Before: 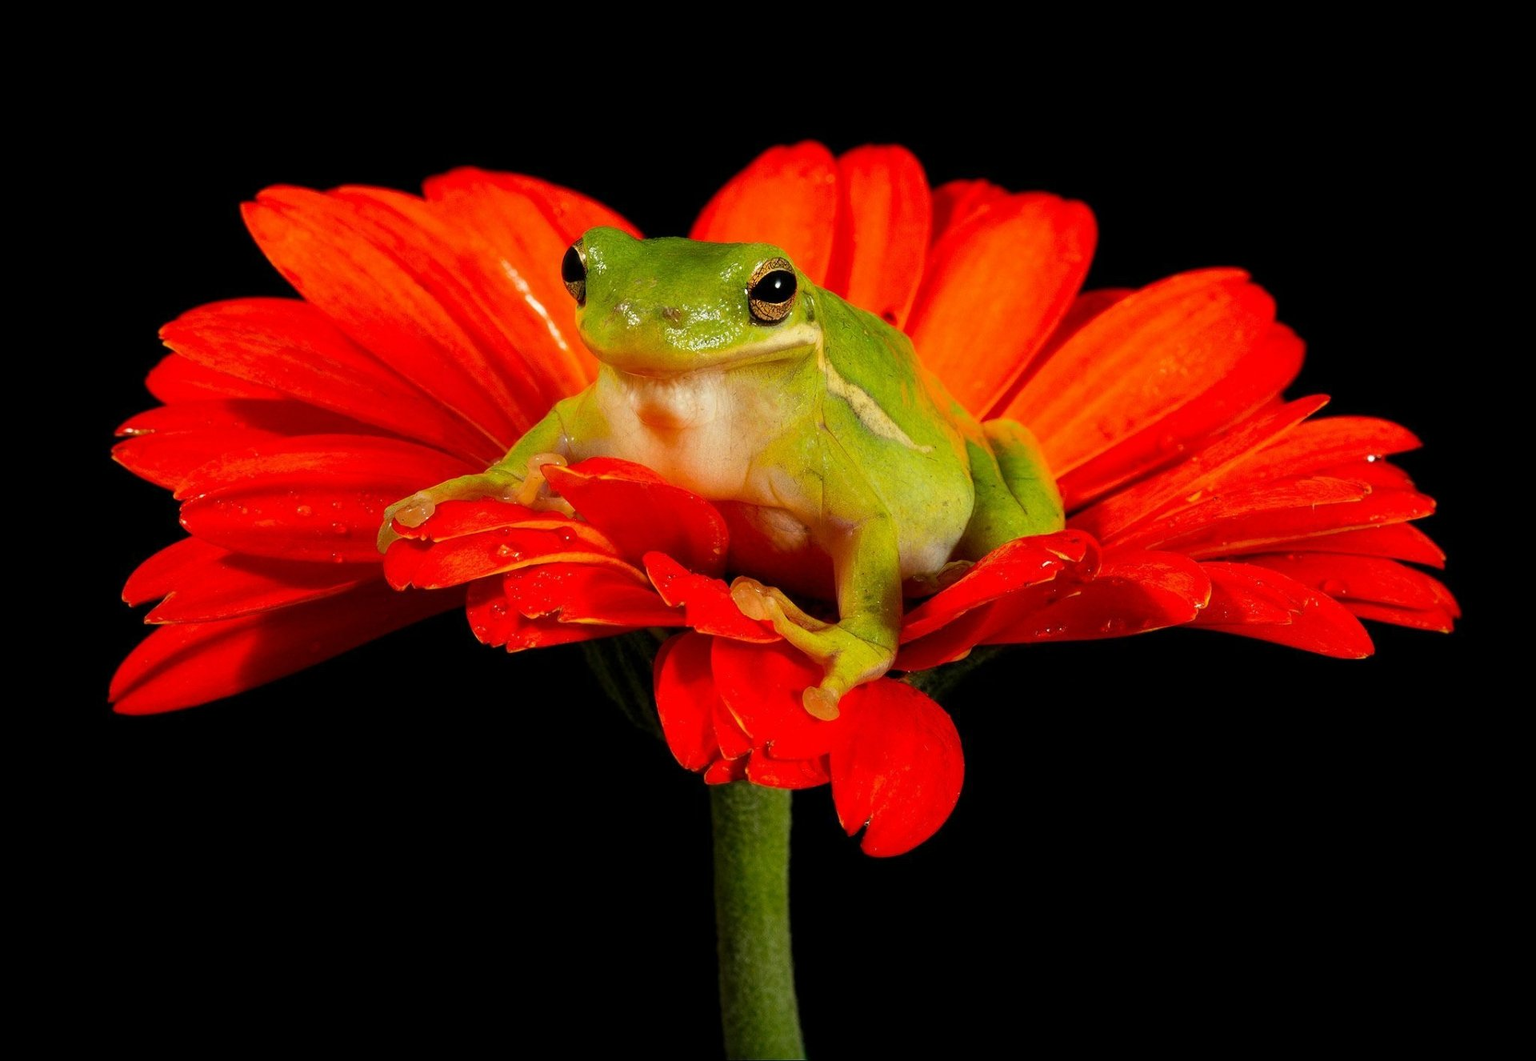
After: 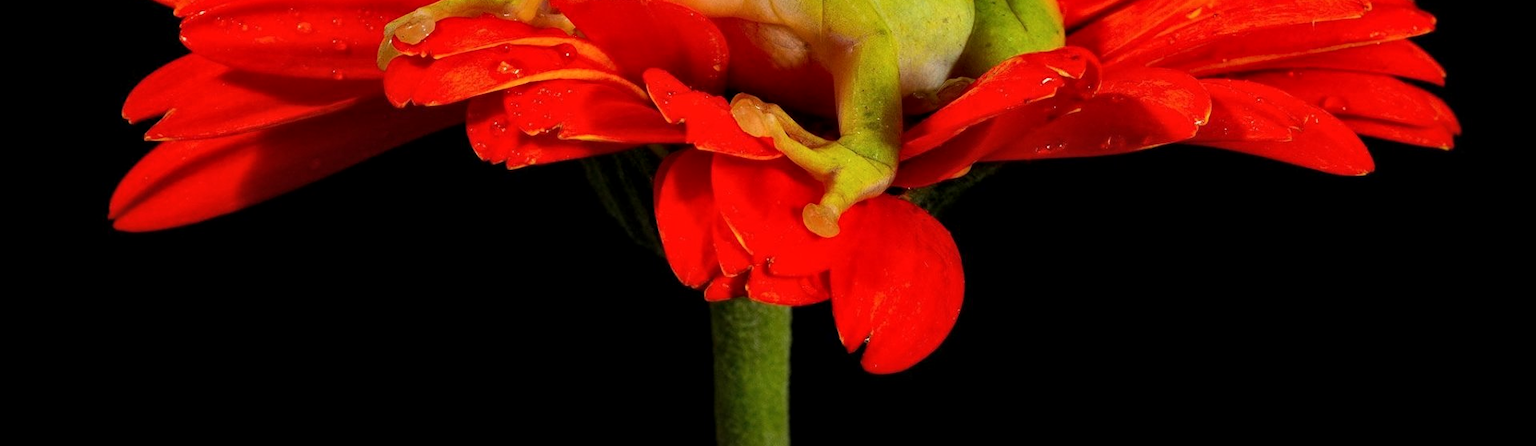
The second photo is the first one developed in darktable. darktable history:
local contrast: mode bilateral grid, contrast 20, coarseness 50, detail 120%, midtone range 0.2
crop: top 45.551%, bottom 12.262%
